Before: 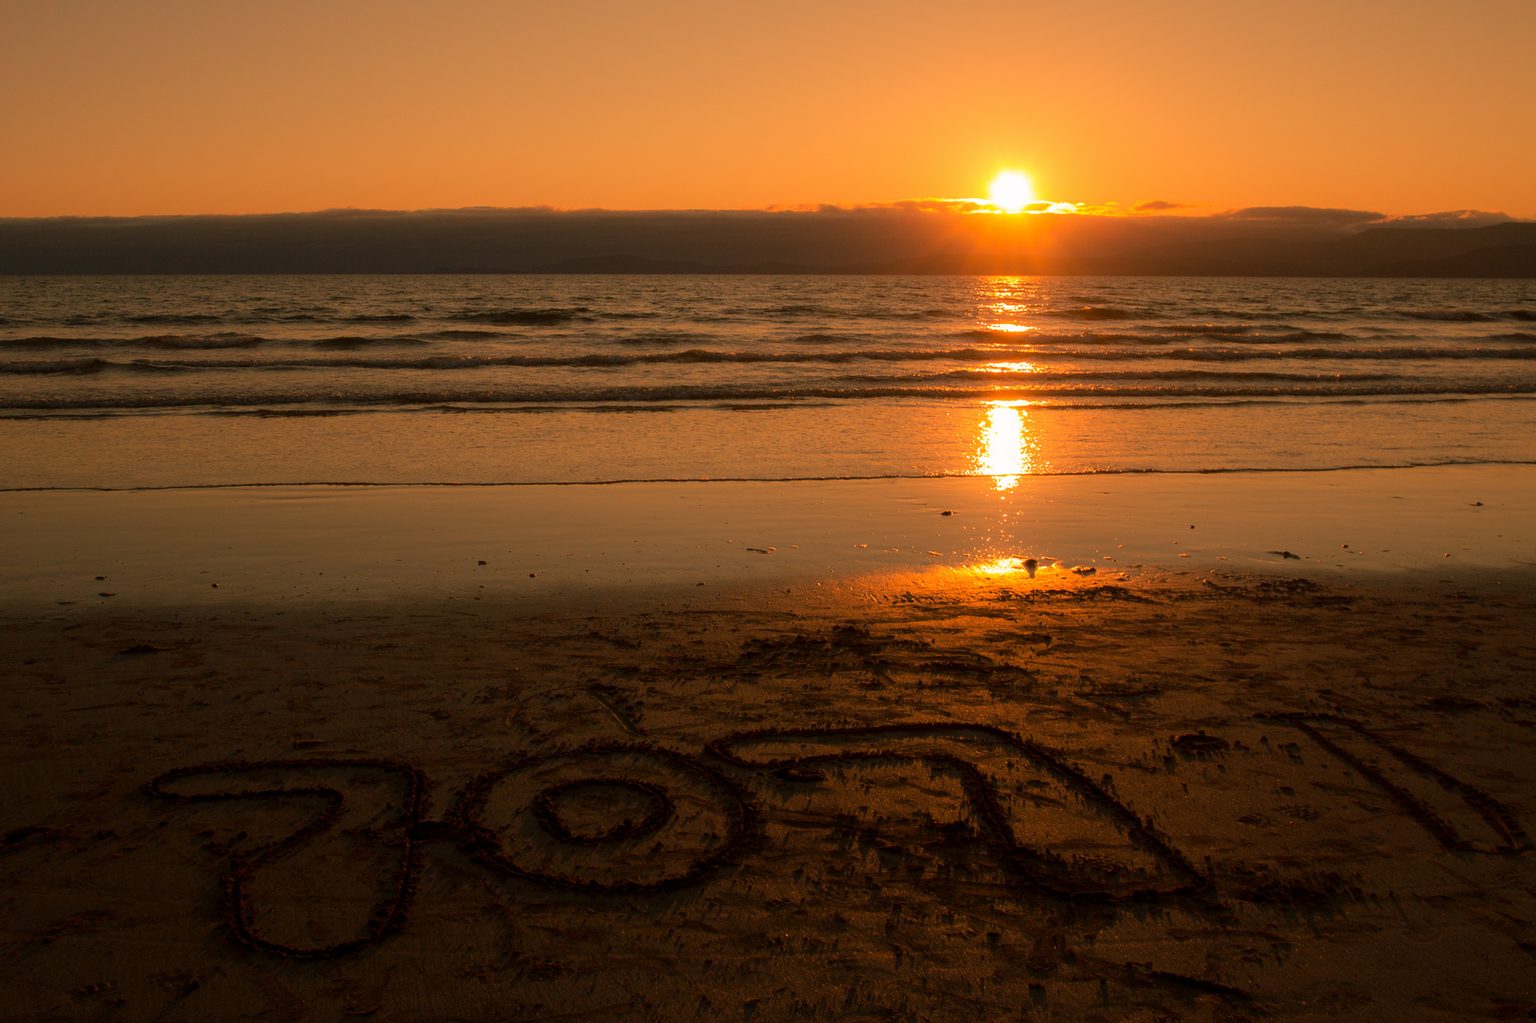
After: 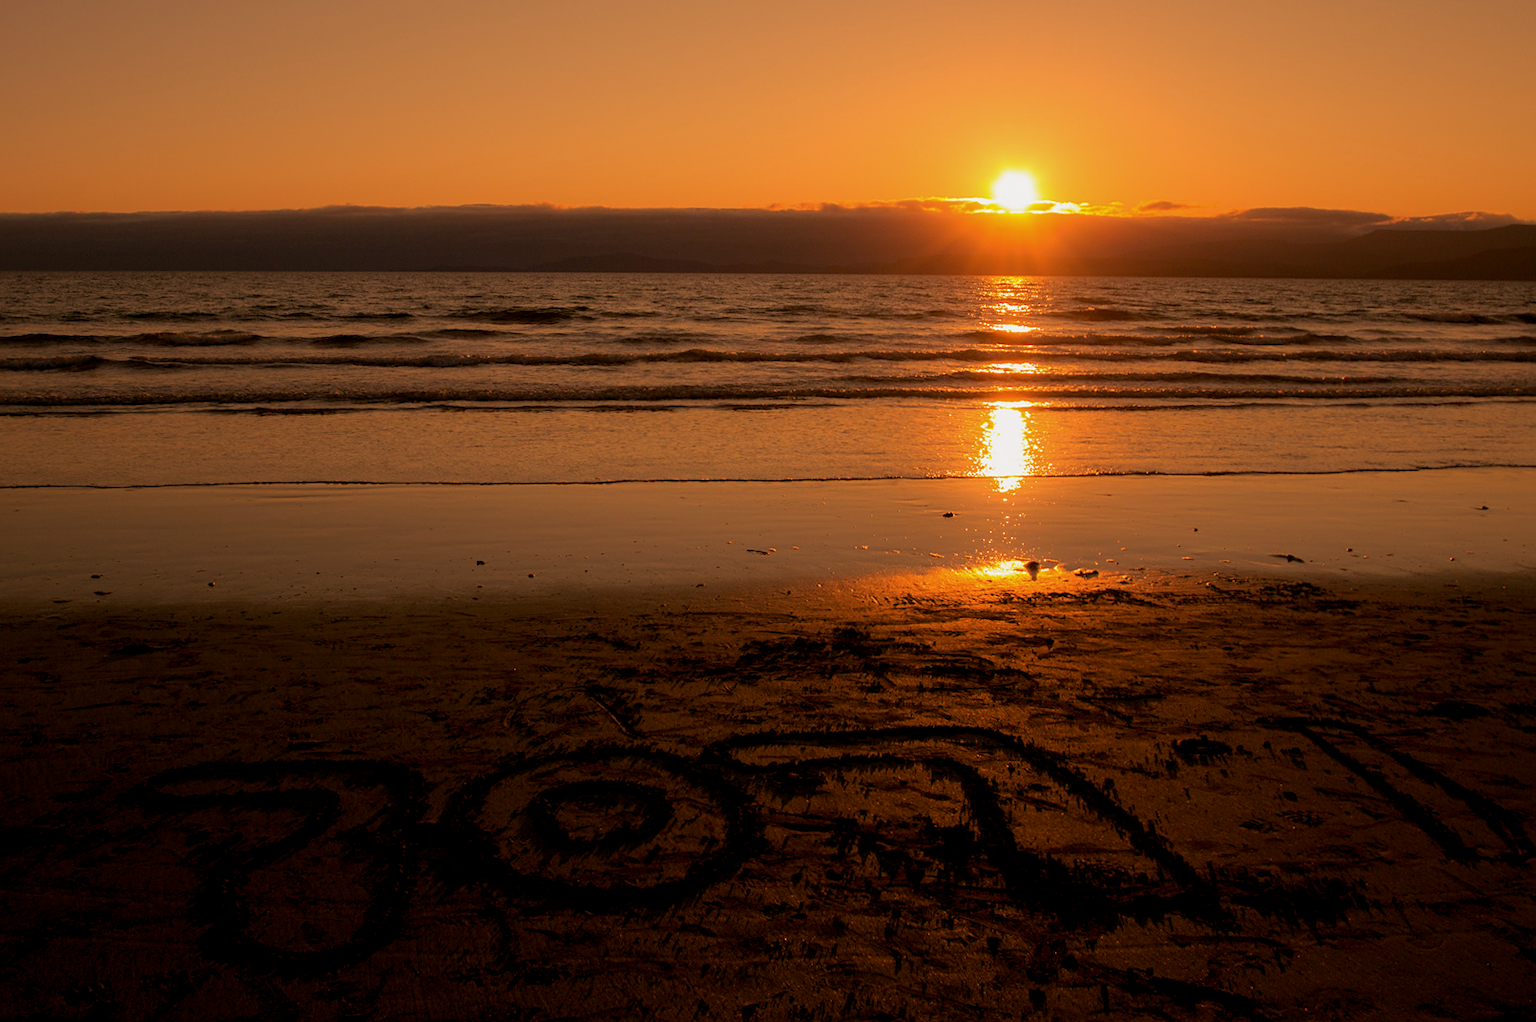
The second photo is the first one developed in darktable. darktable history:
color balance rgb: shadows lift › chroma 6.442%, shadows lift › hue 304.58°, global offset › luminance -0.502%, perceptual saturation grading › global saturation 0.559%
crop and rotate: angle -0.251°
exposure: exposure -0.18 EV, compensate highlight preservation false
sharpen: amount 0.202
